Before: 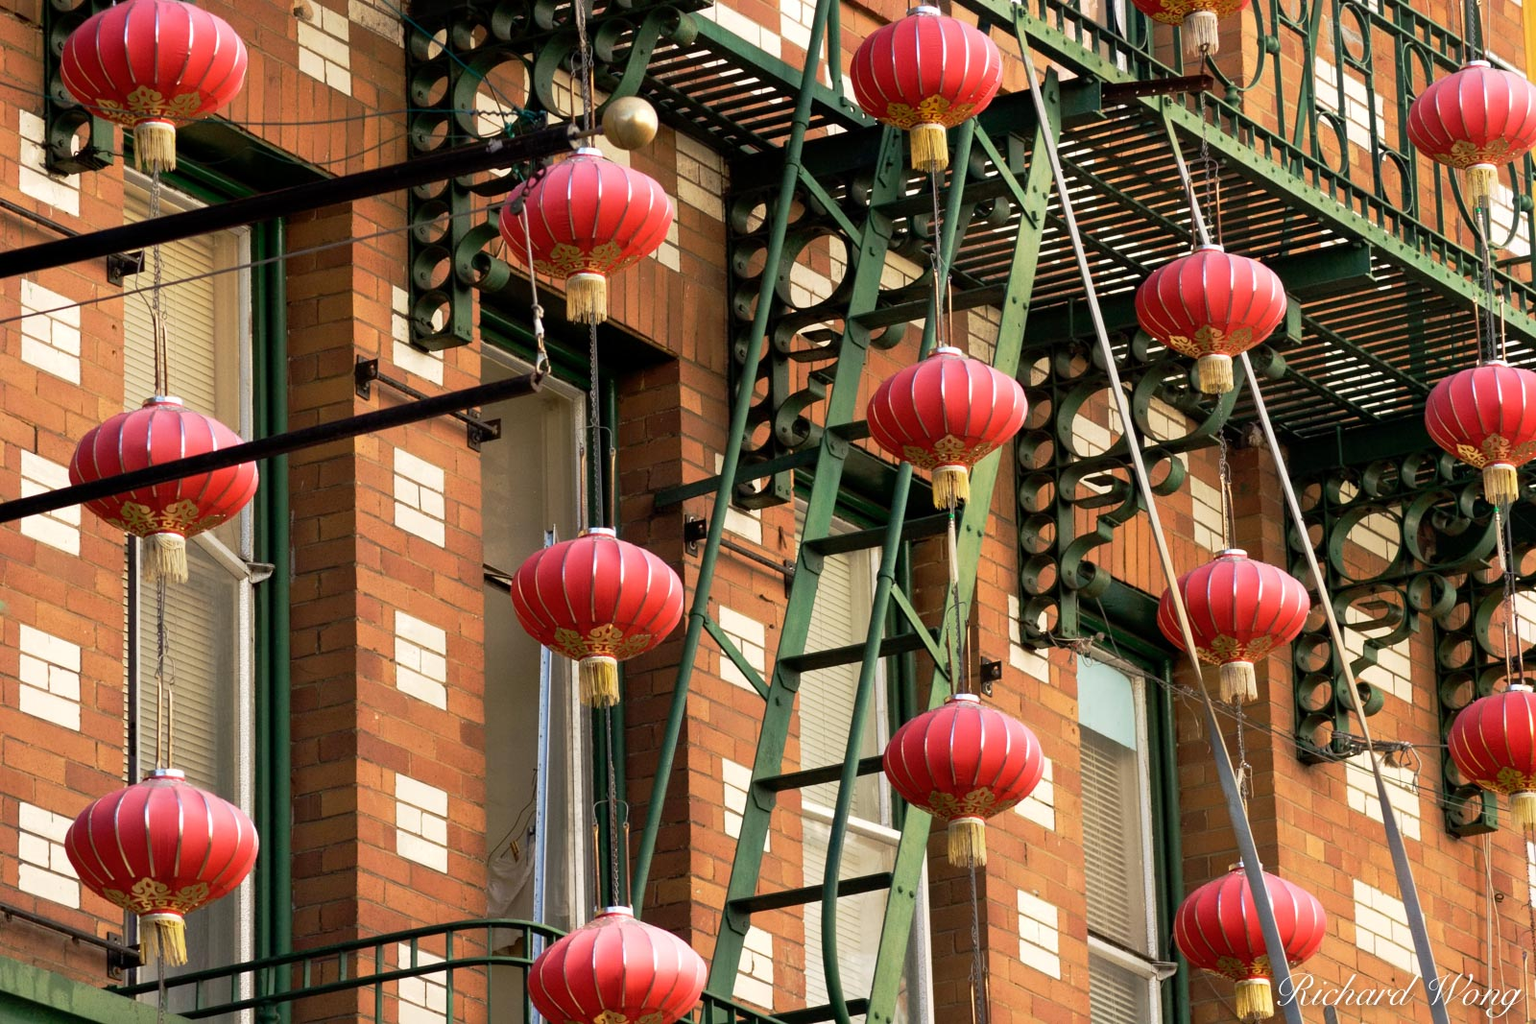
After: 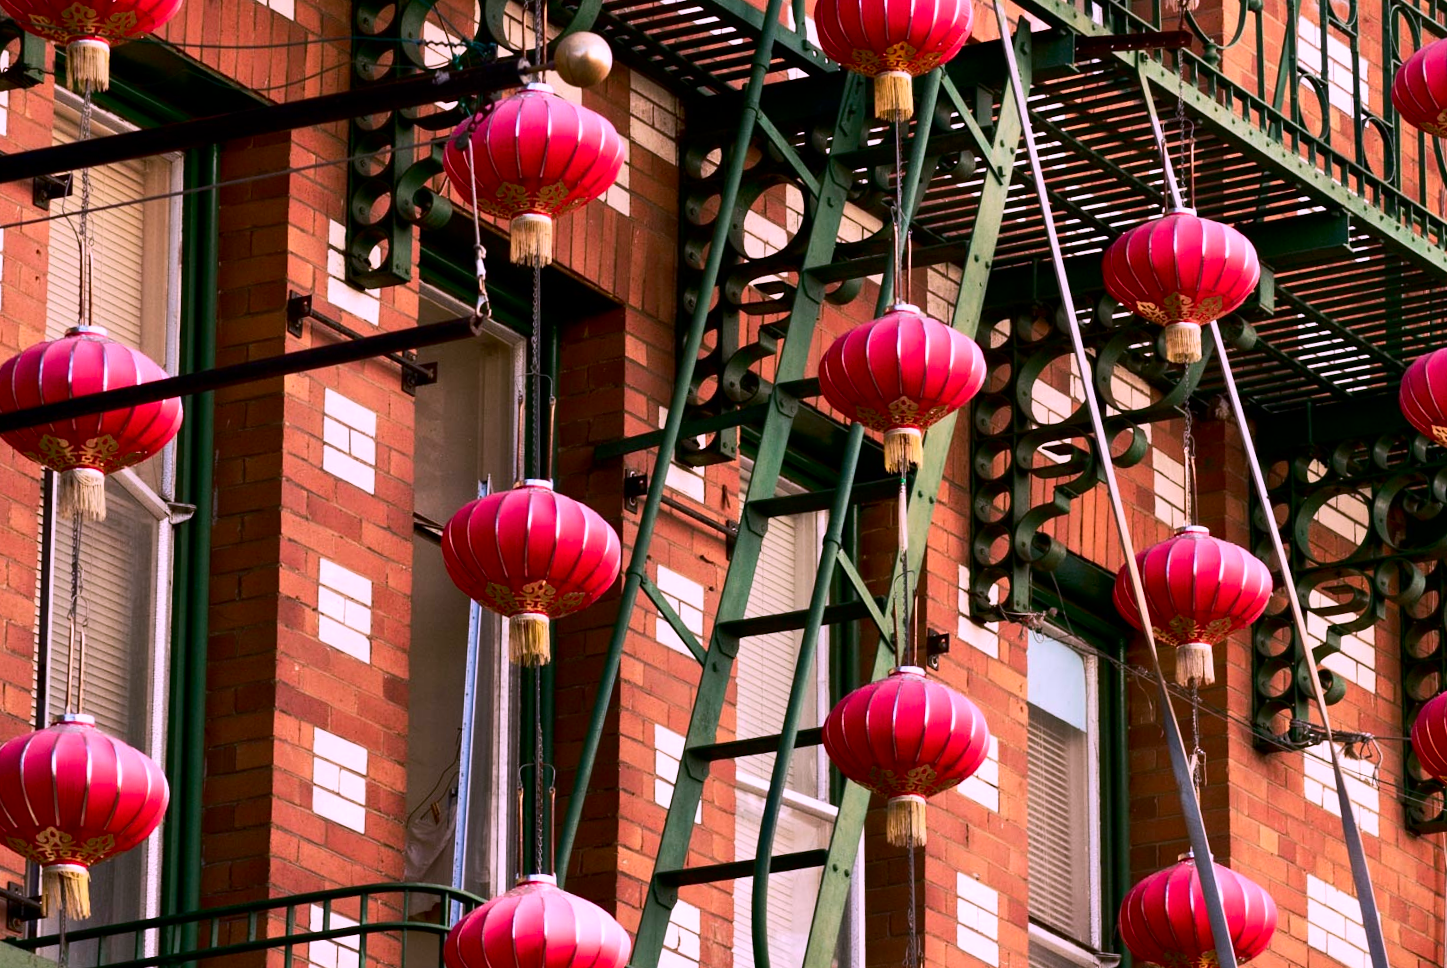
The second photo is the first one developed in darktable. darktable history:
crop and rotate: angle -2.1°, left 3.134%, top 3.695%, right 1.506%, bottom 0.59%
color correction: highlights a* 15.94, highlights b* -20.83
shadows and highlights: shadows 24.53, highlights -78.91, soften with gaussian
contrast brightness saturation: contrast 0.191, brightness -0.11, saturation 0.212
